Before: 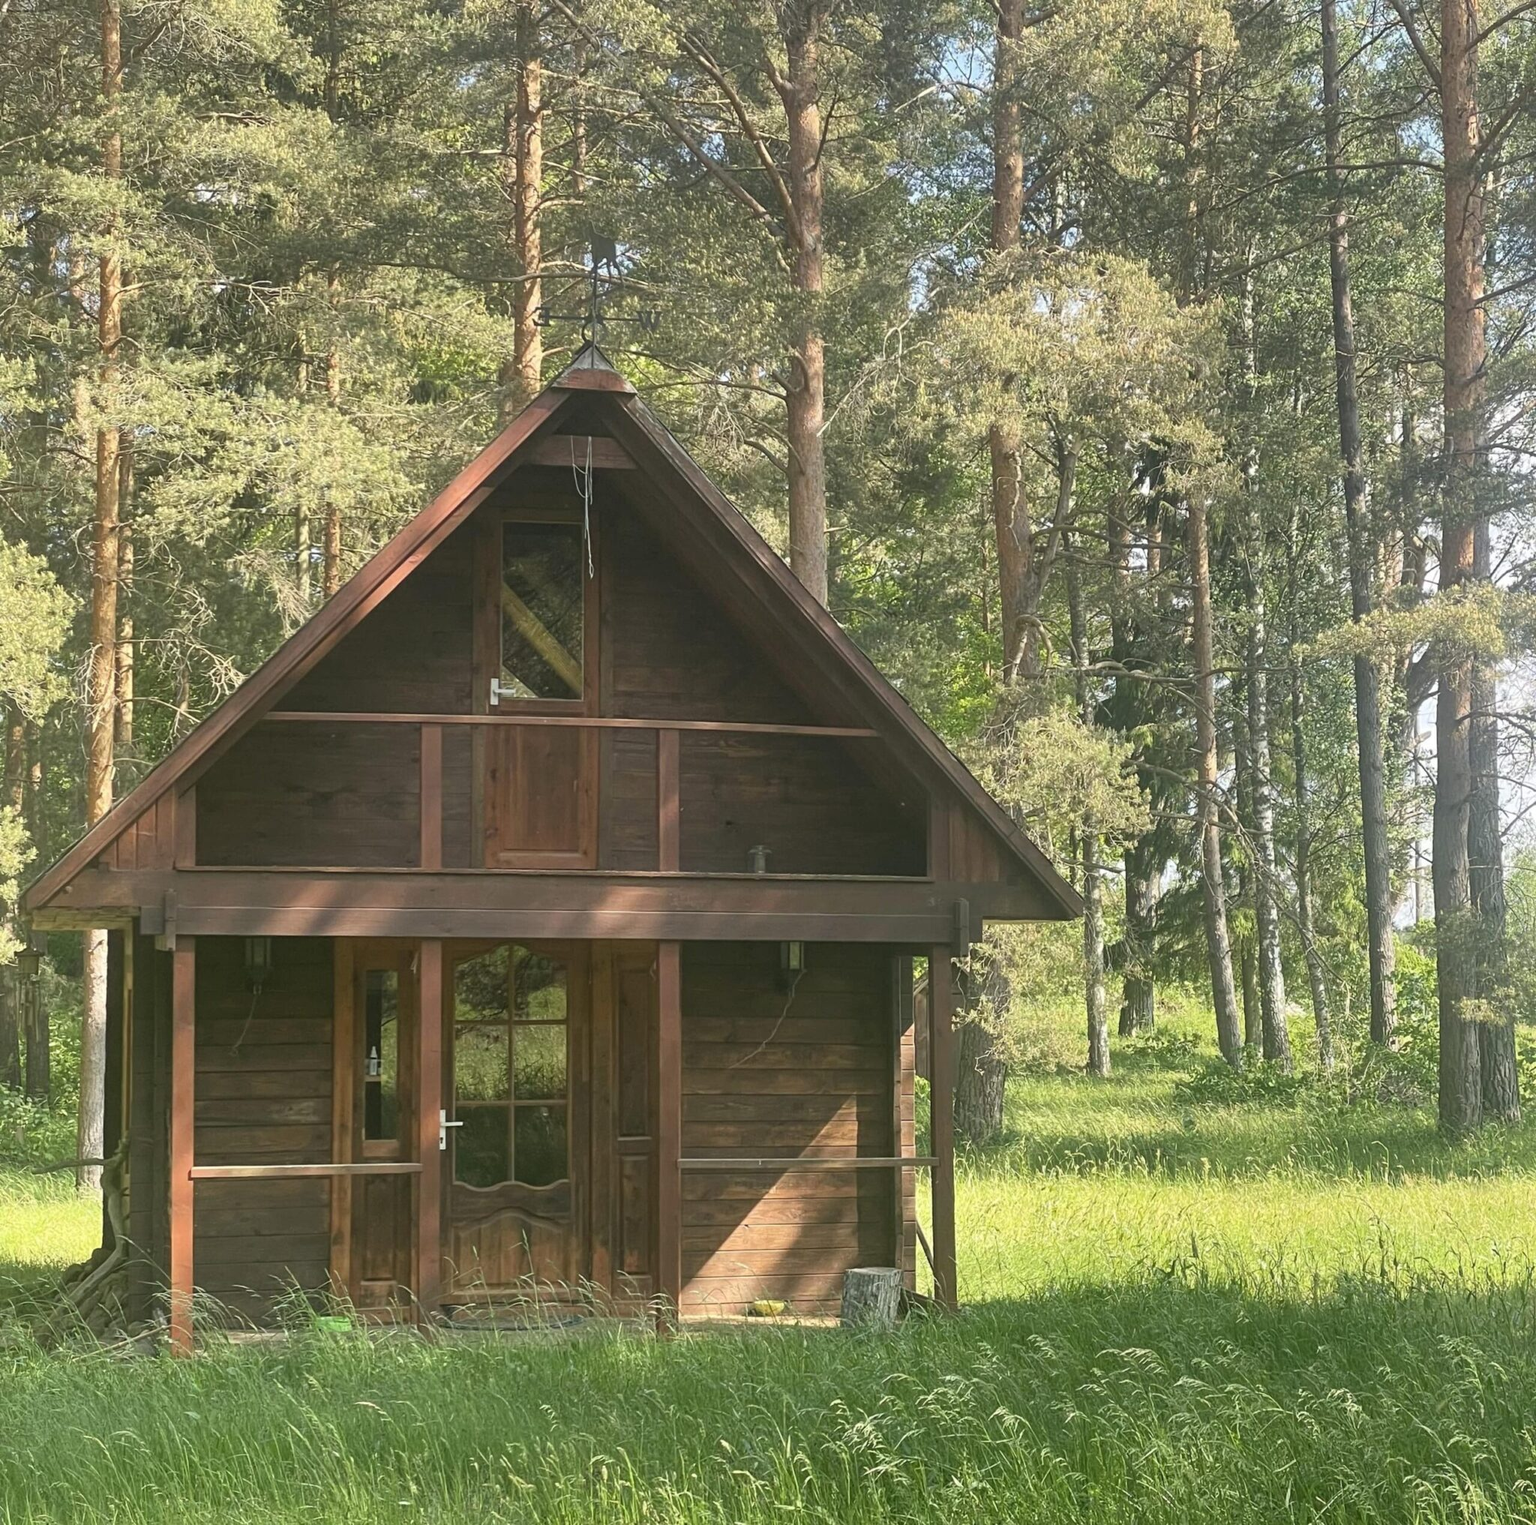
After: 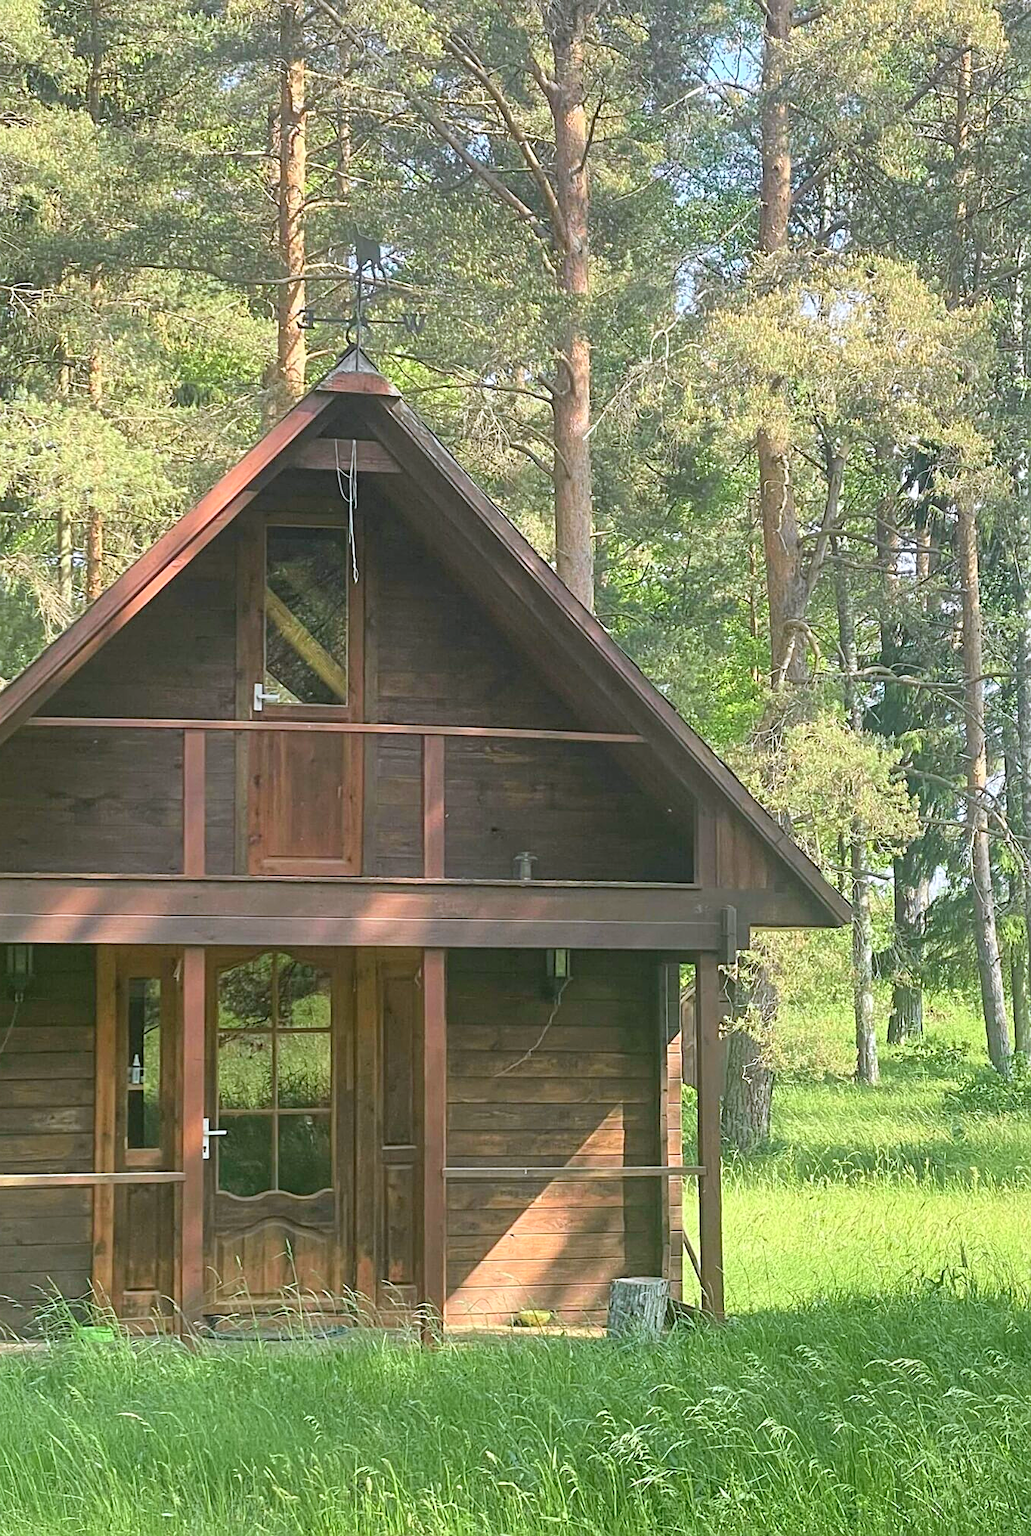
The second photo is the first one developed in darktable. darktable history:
tone curve: curves: ch0 [(0, 0) (0.051, 0.047) (0.102, 0.099) (0.228, 0.275) (0.432, 0.535) (0.695, 0.778) (0.908, 0.946) (1, 1)]; ch1 [(0, 0) (0.339, 0.298) (0.402, 0.363) (0.453, 0.421) (0.483, 0.469) (0.494, 0.493) (0.504, 0.501) (0.527, 0.538) (0.563, 0.595) (0.597, 0.632) (1, 1)]; ch2 [(0, 0) (0.48, 0.48) (0.504, 0.5) (0.539, 0.554) (0.59, 0.63) (0.642, 0.684) (0.824, 0.815) (1, 1)], color space Lab, independent channels, preserve colors none
color calibration: illuminant as shot in camera, x 0.358, y 0.373, temperature 4628.91 K
sharpen: on, module defaults
crop and rotate: left 15.546%, right 17.787%
